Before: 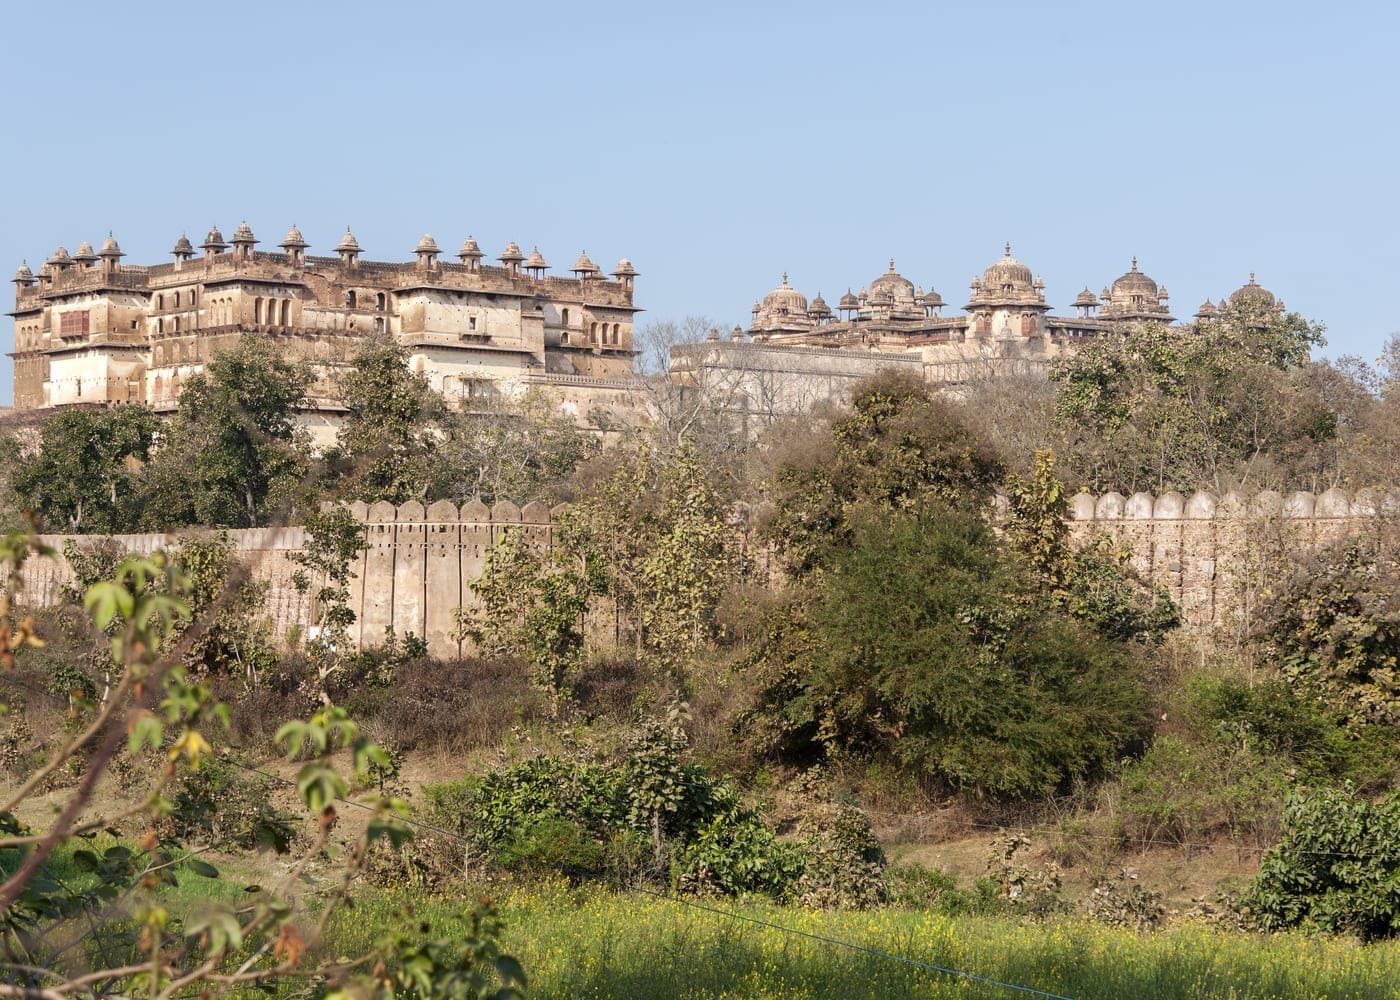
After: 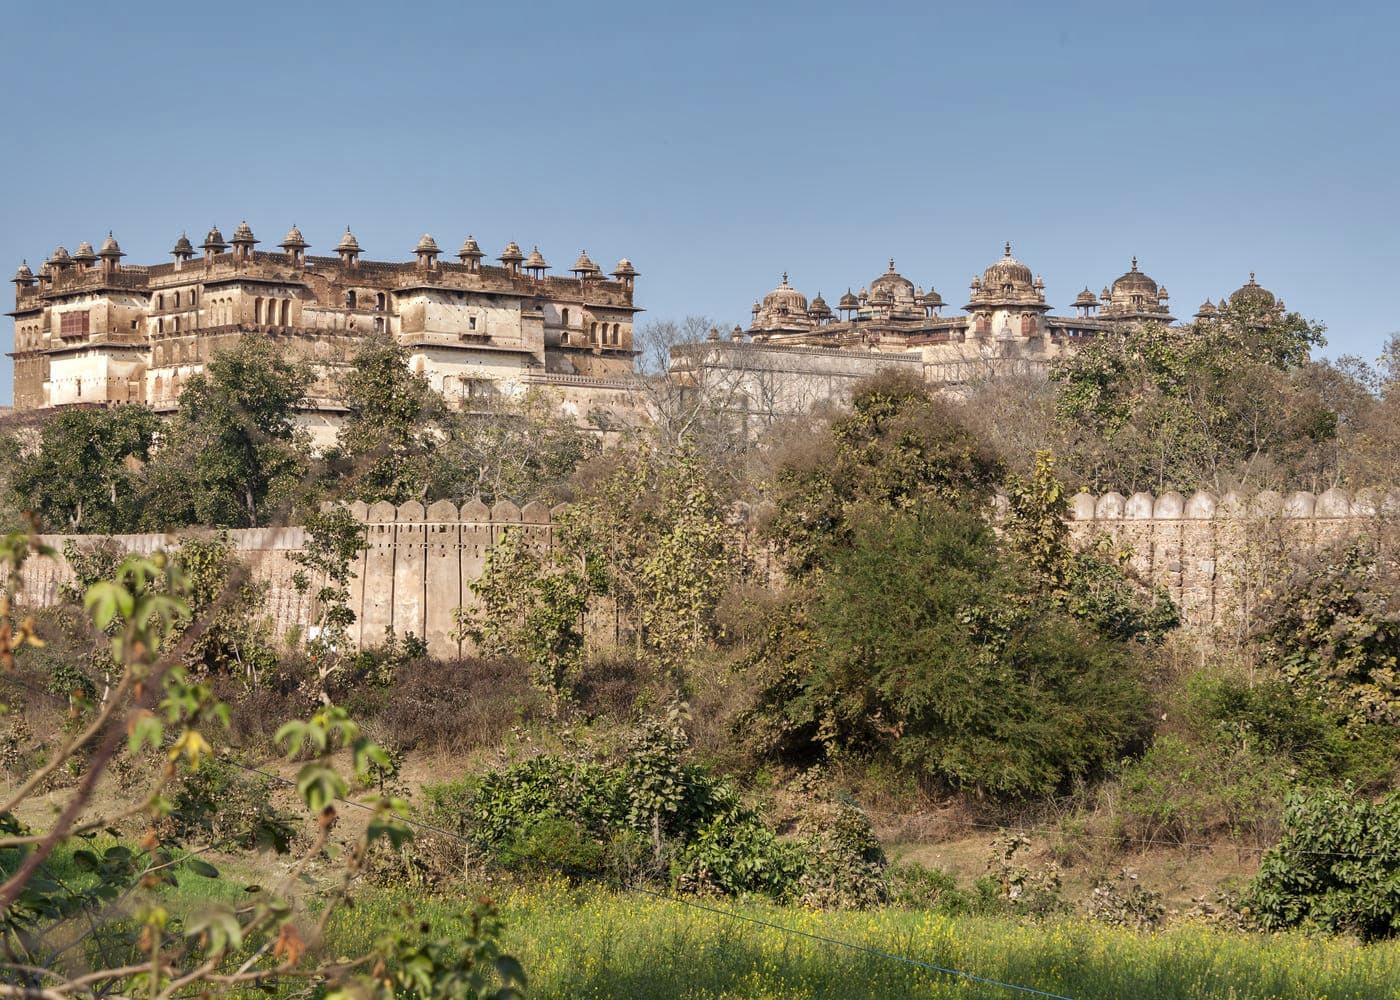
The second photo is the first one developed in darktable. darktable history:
shadows and highlights: radius 108.79, shadows 41.34, highlights -72.79, low approximation 0.01, soften with gaussian
